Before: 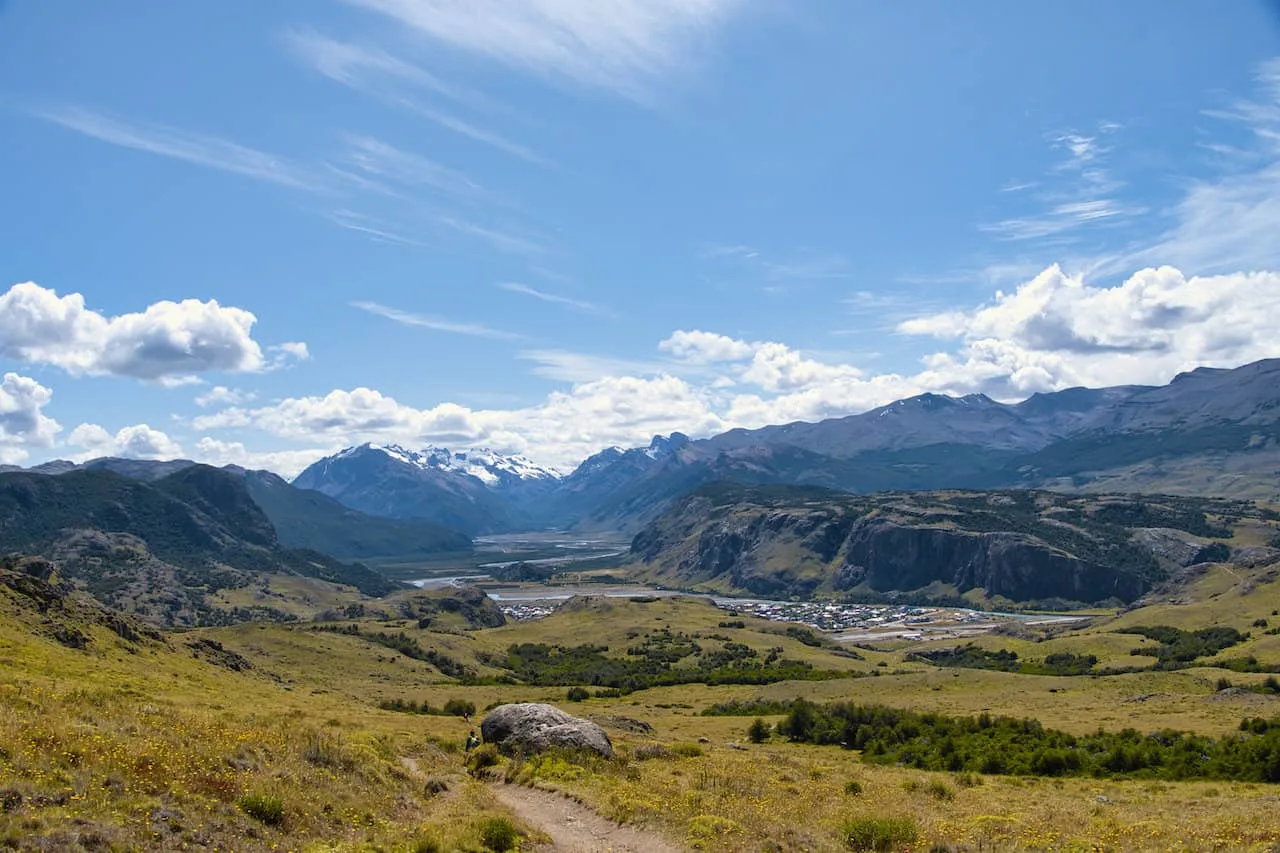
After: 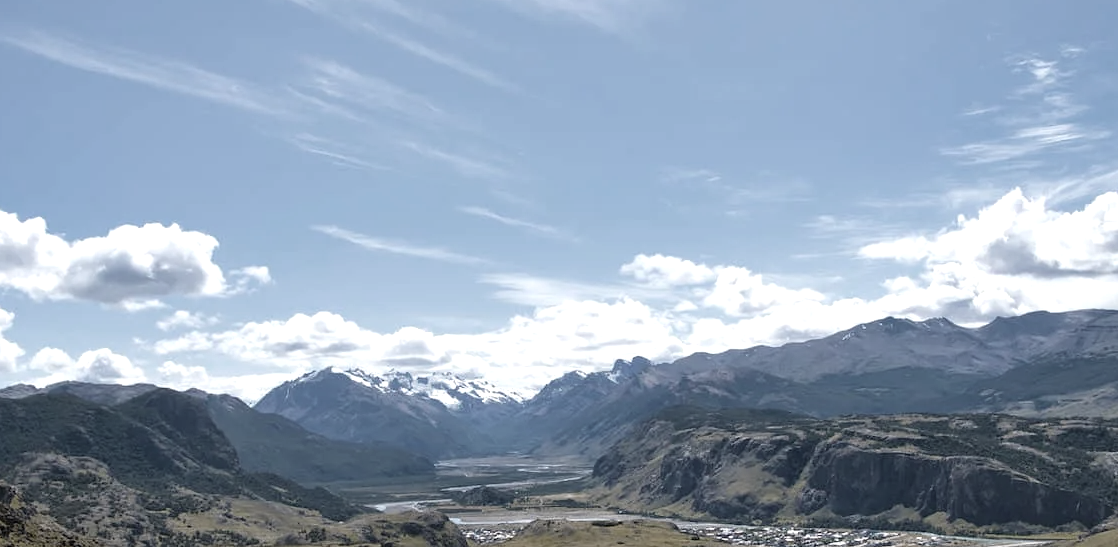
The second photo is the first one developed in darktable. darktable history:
exposure: black level correction 0.001, exposure 0.5 EV, compensate highlight preservation false
crop: left 3.017%, top 8.986%, right 9.63%, bottom 26.841%
color zones: curves: ch0 [(0, 0.487) (0.241, 0.395) (0.434, 0.373) (0.658, 0.412) (0.838, 0.487)]; ch1 [(0, 0) (0.053, 0.053) (0.211, 0.202) (0.579, 0.259) (0.781, 0.241)]
